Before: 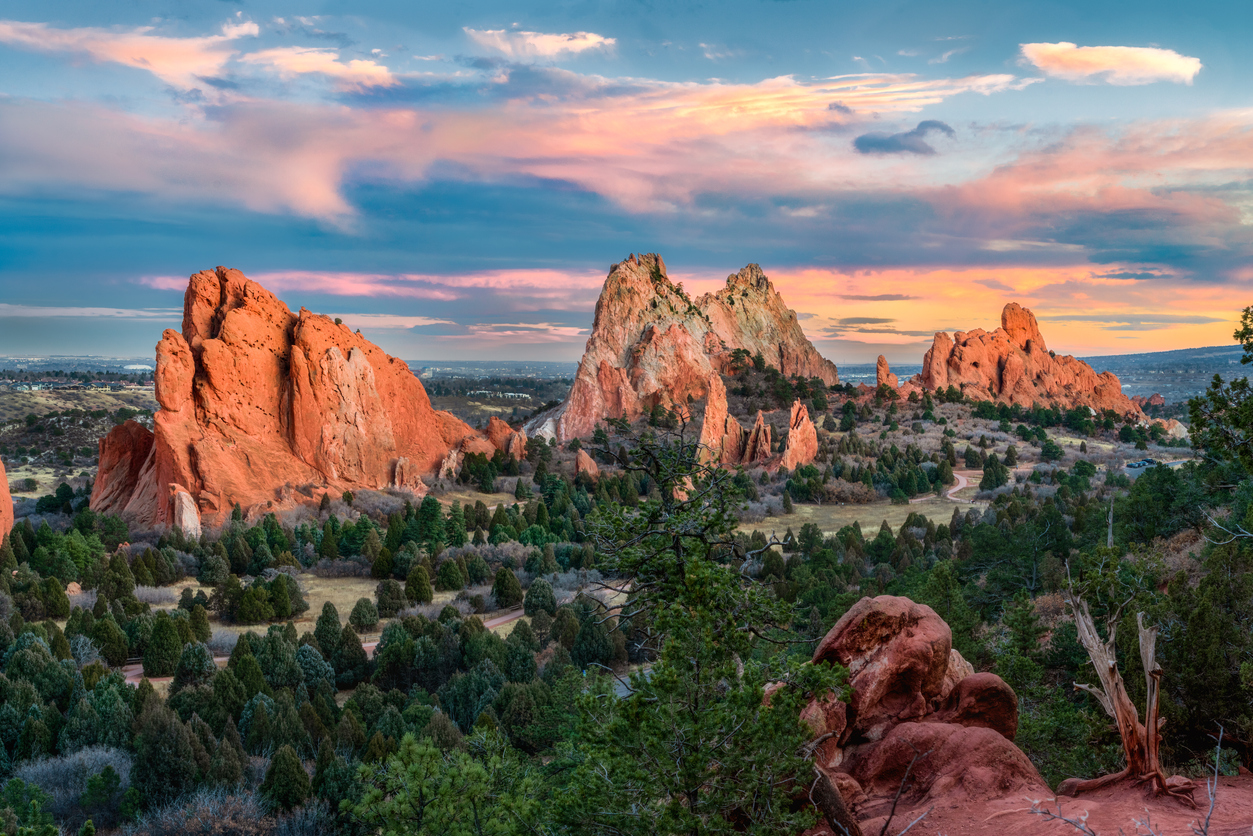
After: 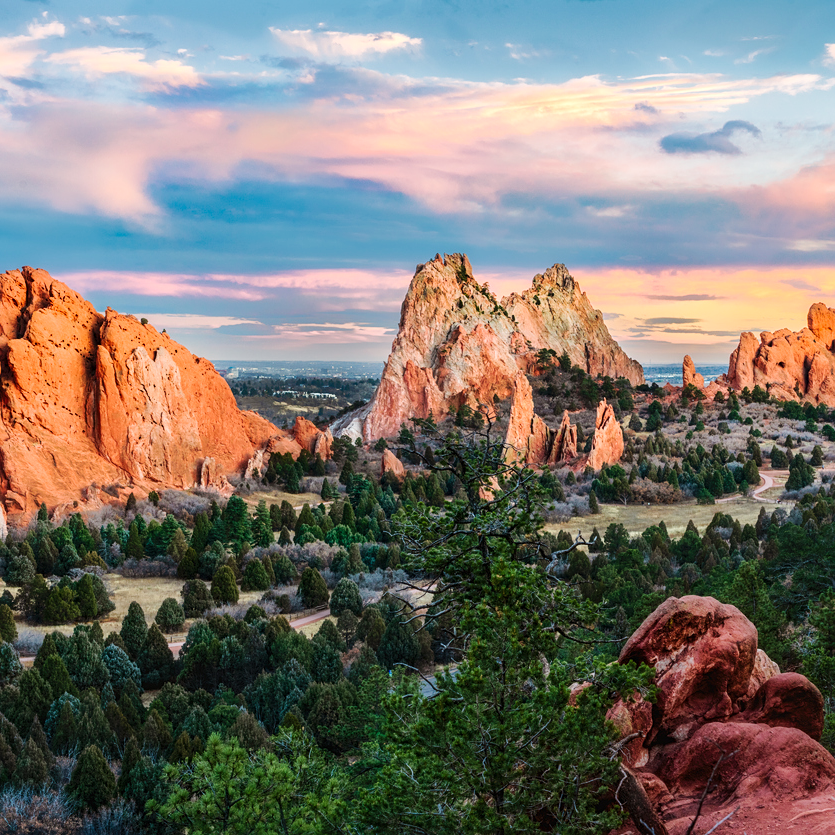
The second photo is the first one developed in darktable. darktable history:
exposure: exposure 0.078 EV, compensate highlight preservation false
crop and rotate: left 15.546%, right 17.787%
tone curve: curves: ch0 [(0, 0) (0.003, 0.005) (0.011, 0.013) (0.025, 0.027) (0.044, 0.044) (0.069, 0.06) (0.1, 0.081) (0.136, 0.114) (0.177, 0.16) (0.224, 0.211) (0.277, 0.277) (0.335, 0.354) (0.399, 0.435) (0.468, 0.538) (0.543, 0.626) (0.623, 0.708) (0.709, 0.789) (0.801, 0.867) (0.898, 0.935) (1, 1)], preserve colors none
sharpen: amount 0.2
